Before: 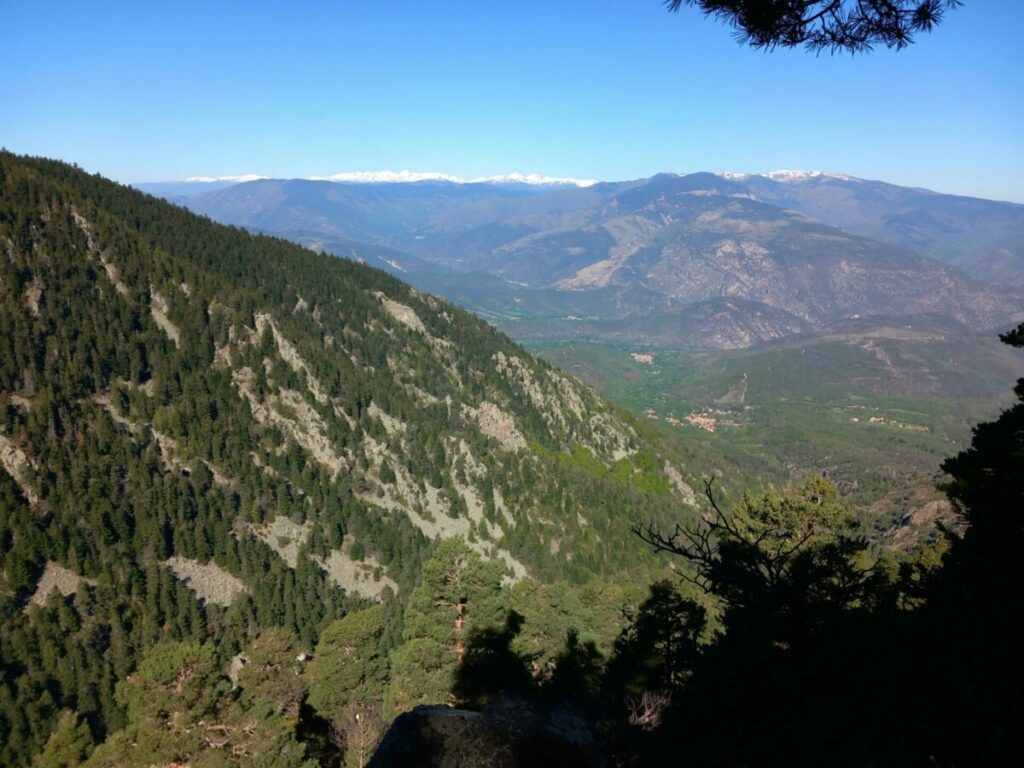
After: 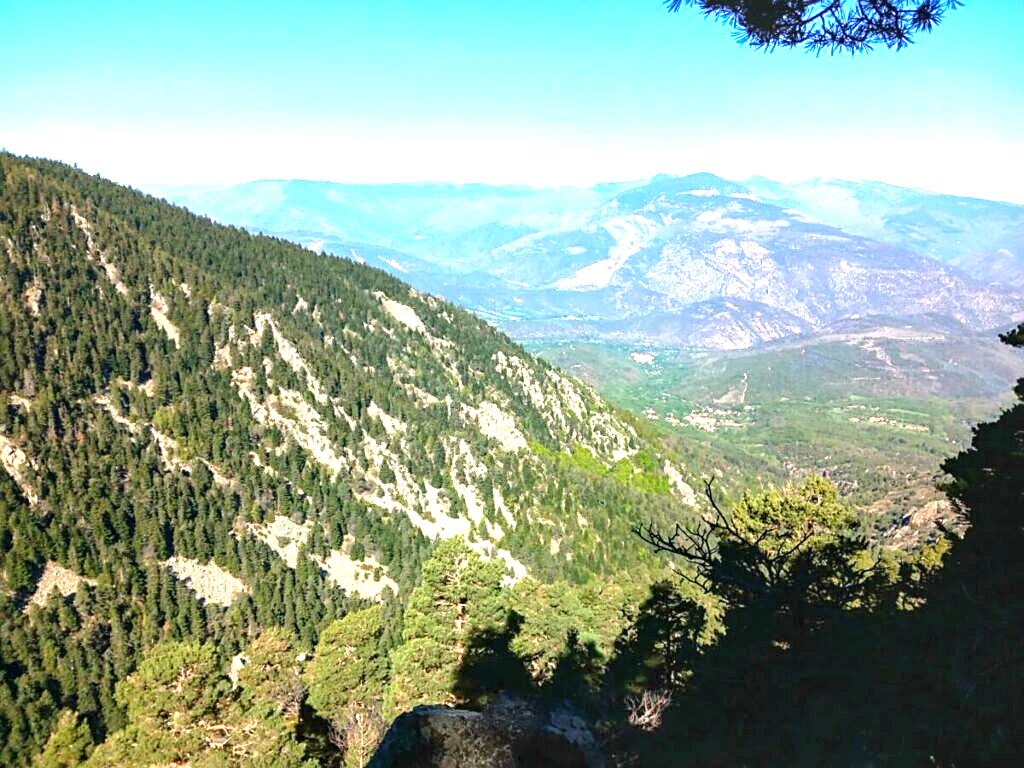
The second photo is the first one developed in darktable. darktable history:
shadows and highlights: shadows 30.86, highlights 0, soften with gaussian
contrast brightness saturation: contrast 0.04, saturation 0.16
local contrast: detail 130%
sharpen: on, module defaults
exposure: black level correction 0, exposure 1.741 EV, compensate exposure bias true, compensate highlight preservation false
